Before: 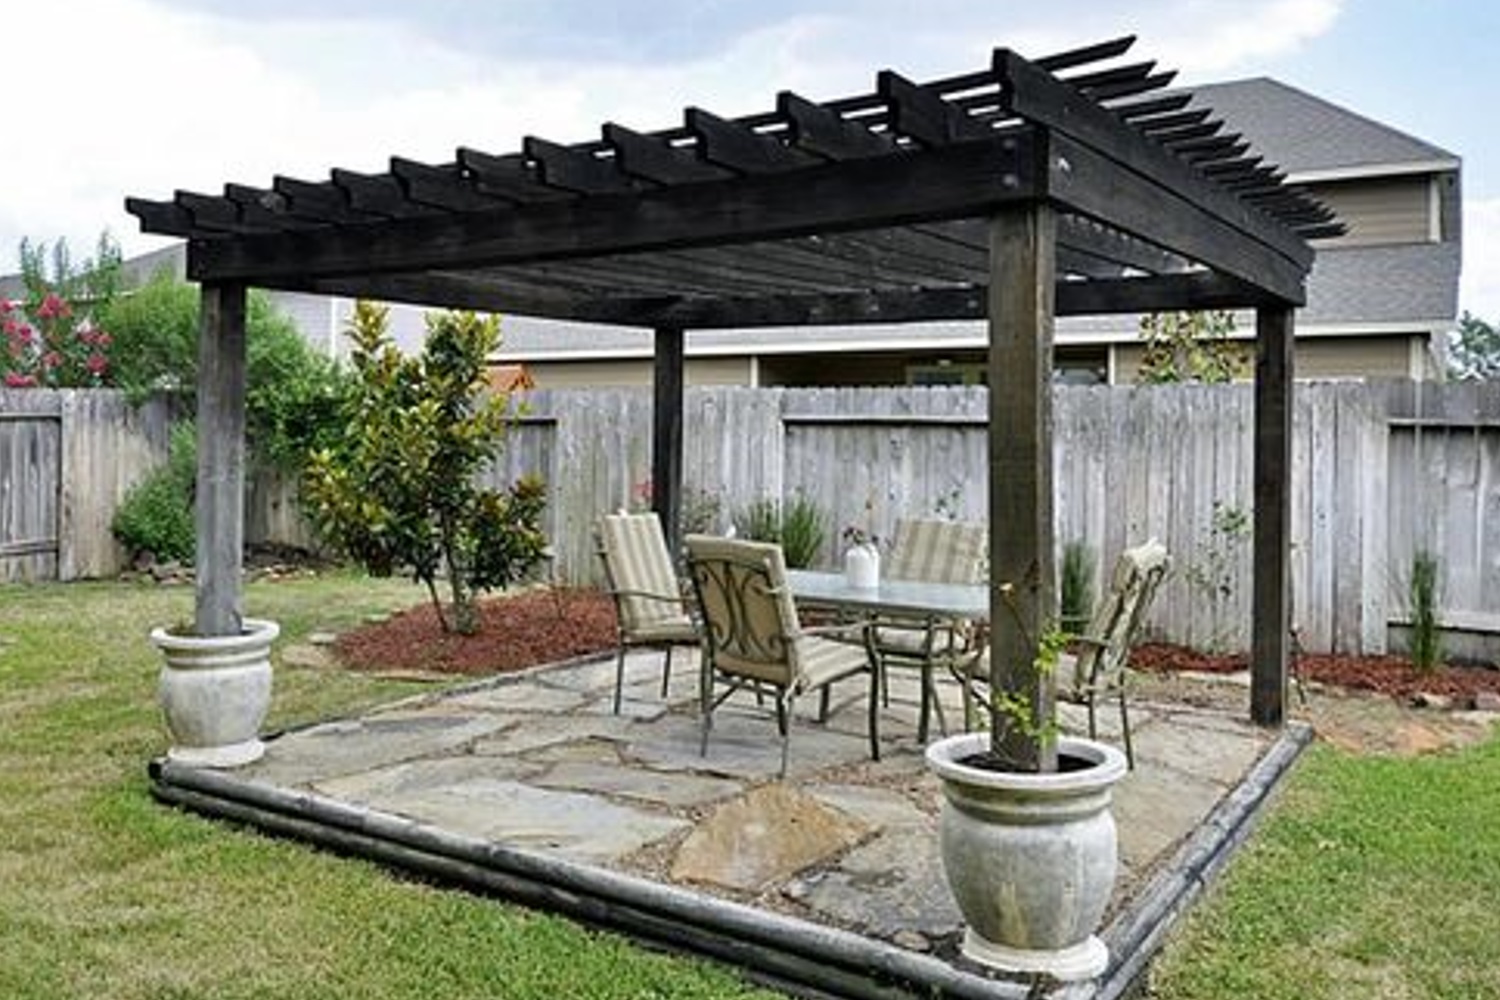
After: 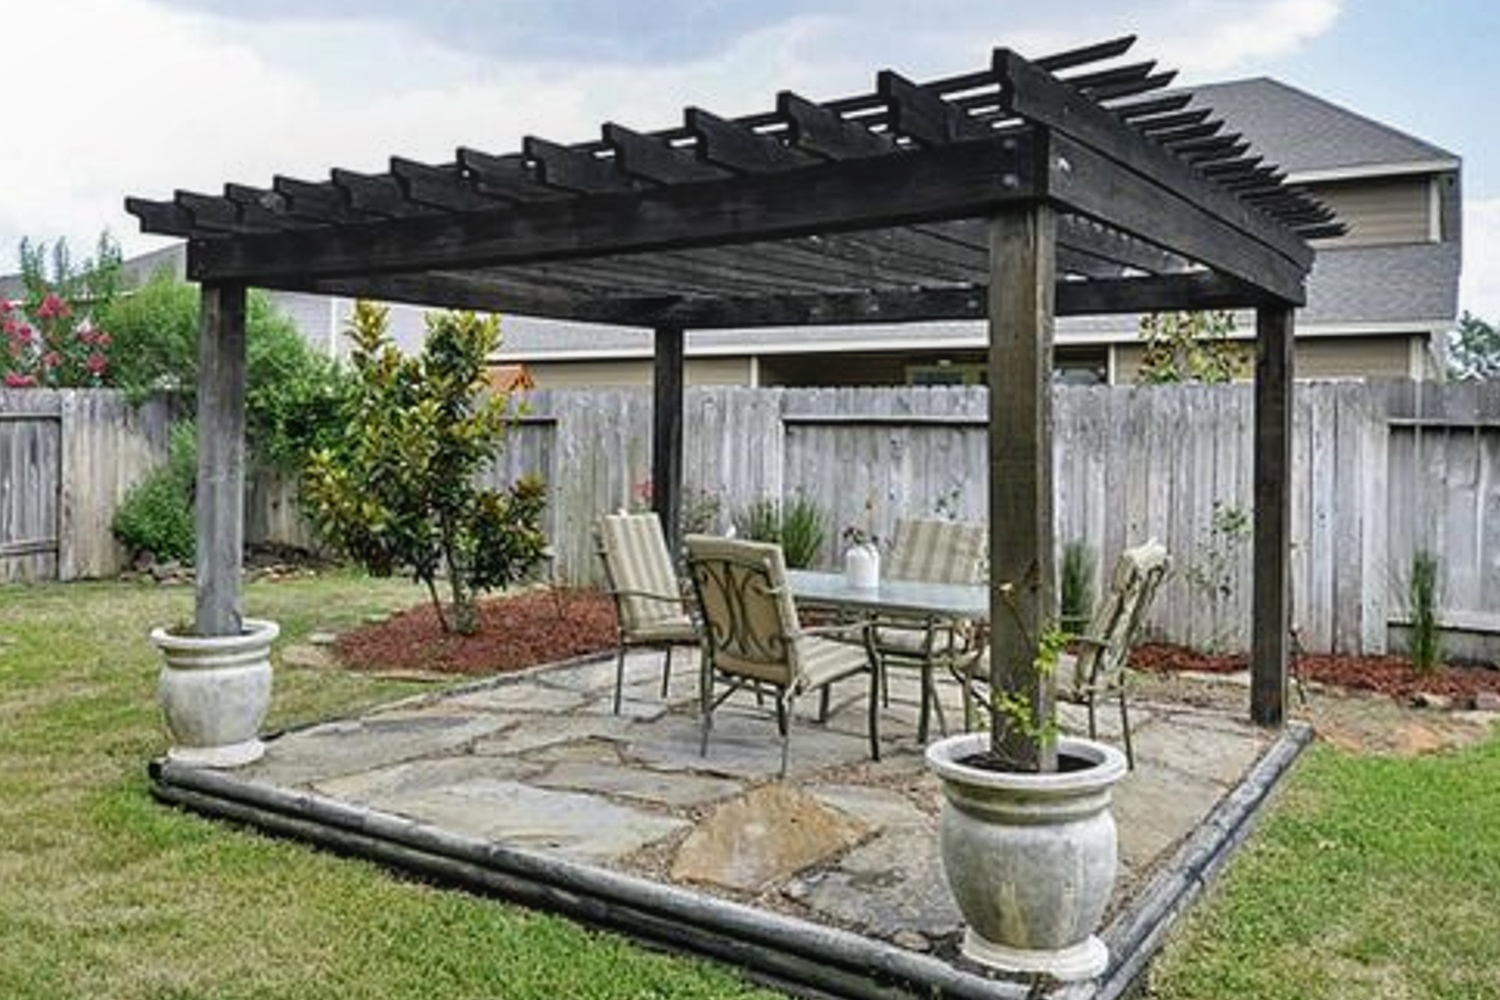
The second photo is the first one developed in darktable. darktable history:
shadows and highlights: shadows 37.32, highlights -27.24, soften with gaussian
local contrast: detail 109%
